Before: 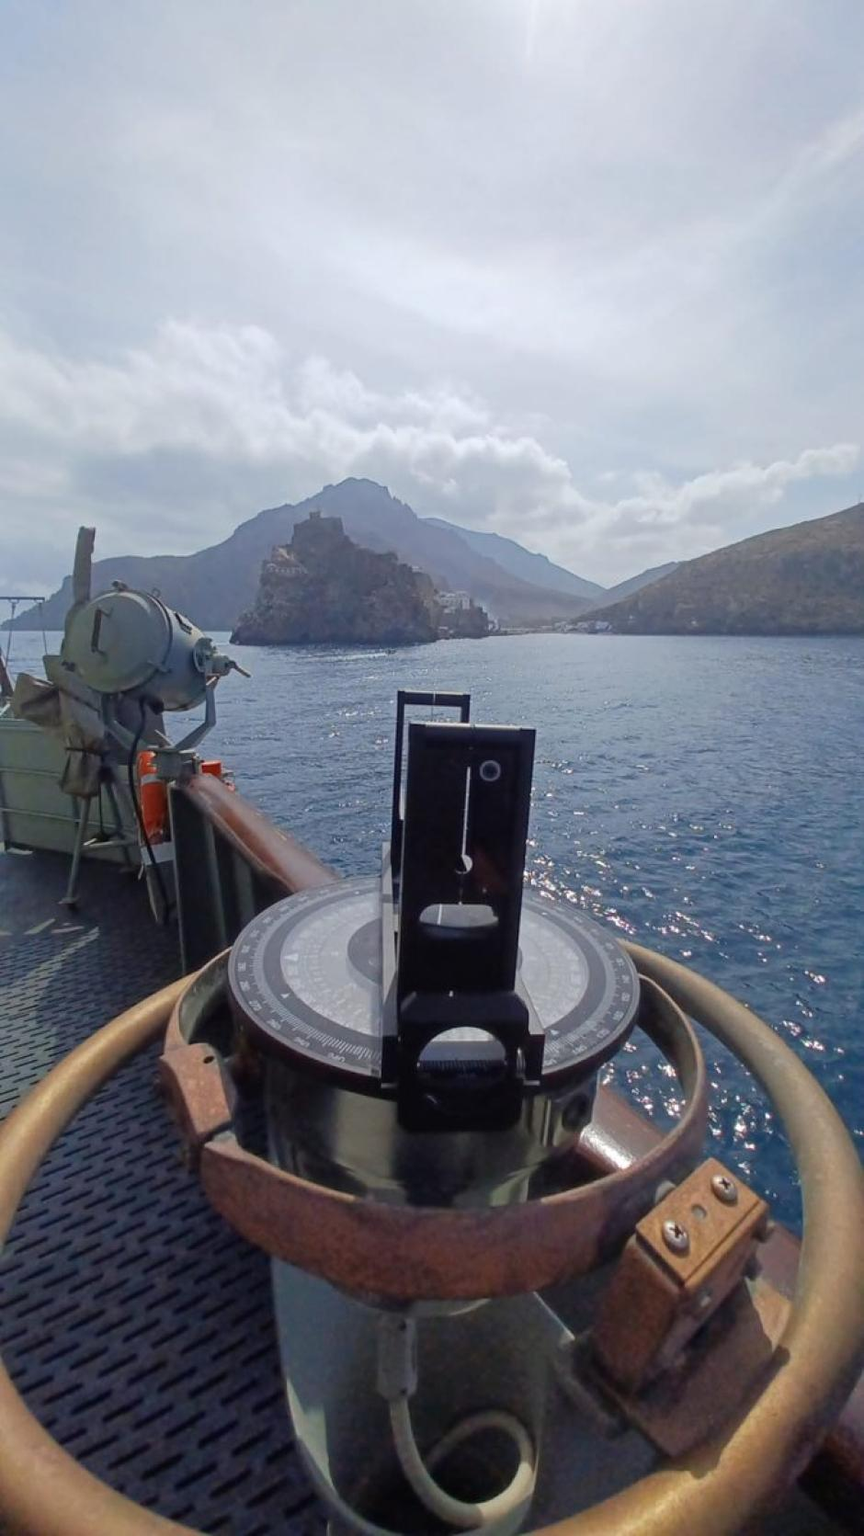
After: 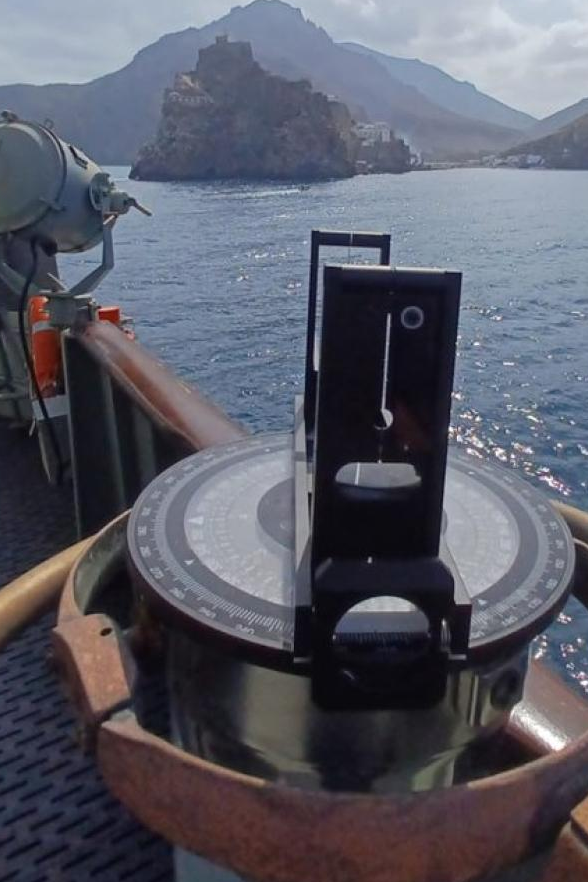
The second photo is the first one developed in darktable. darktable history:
crop: left 12.918%, top 31.213%, right 24.423%, bottom 15.962%
